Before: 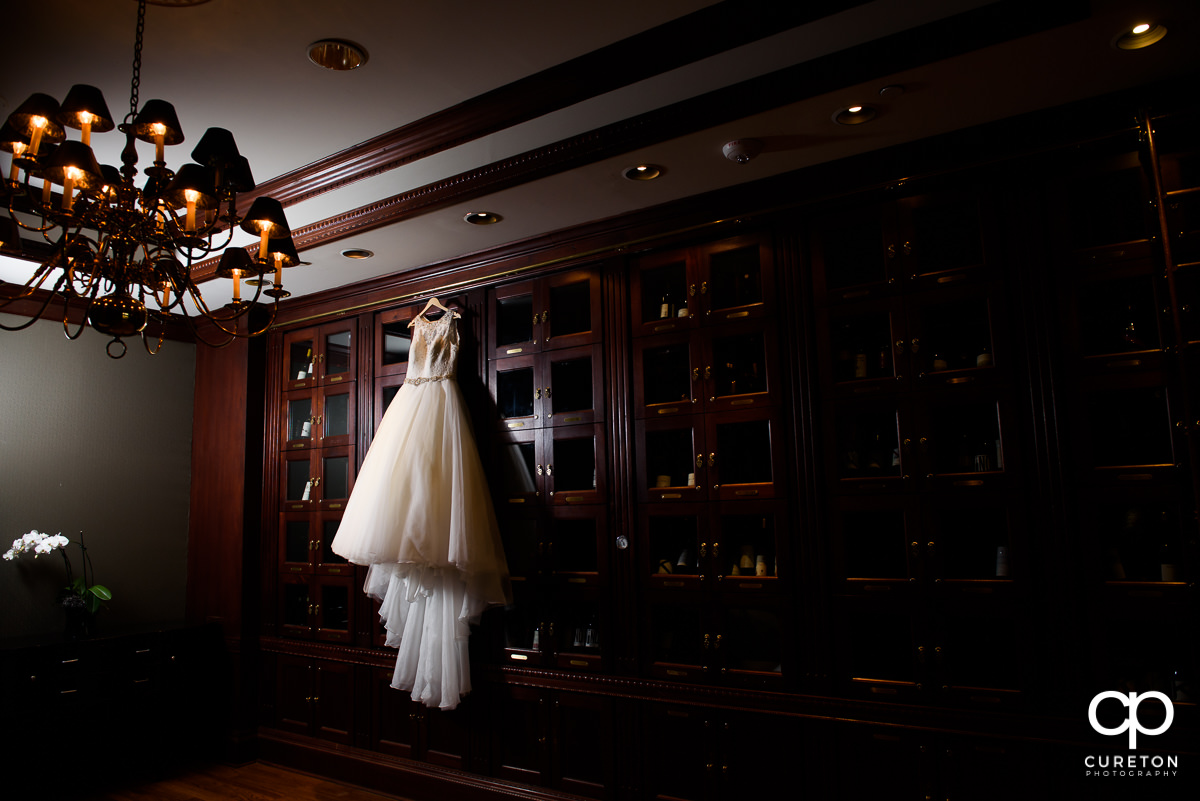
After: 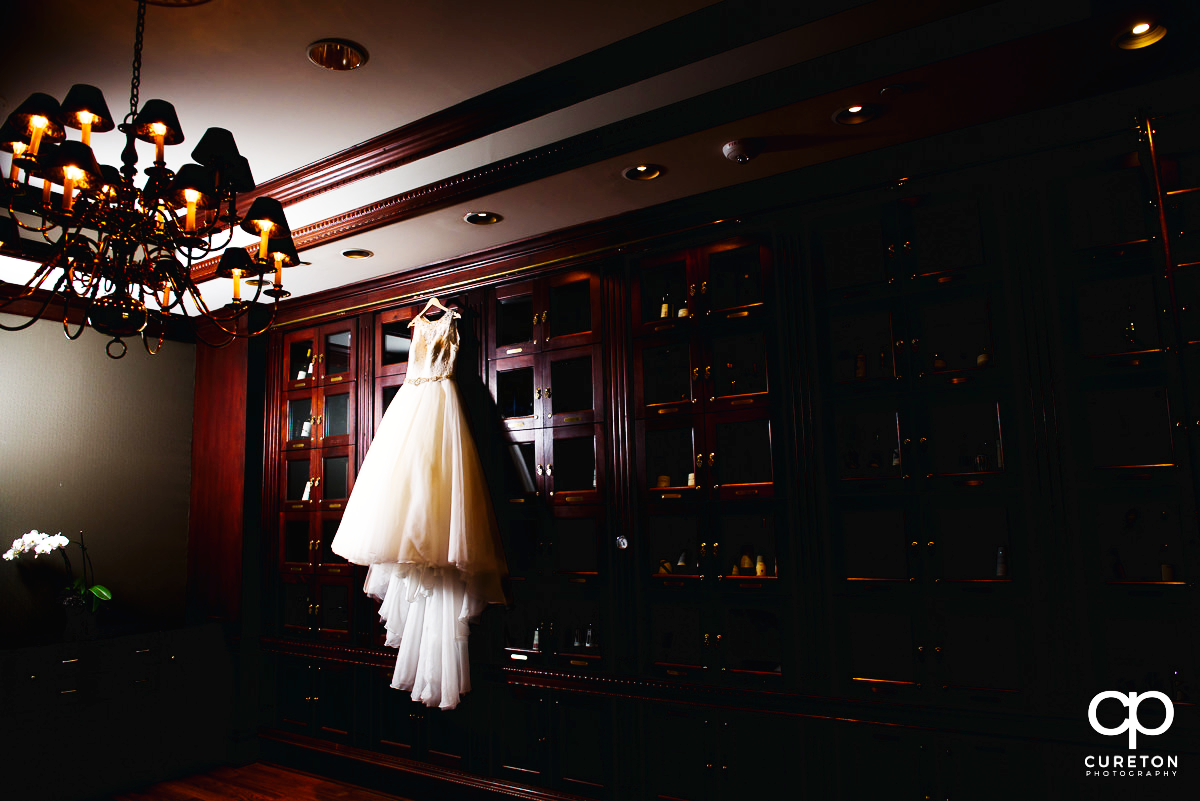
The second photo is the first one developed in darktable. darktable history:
velvia: strength 6.13%
base curve: curves: ch0 [(0, 0.003) (0.001, 0.002) (0.006, 0.004) (0.02, 0.022) (0.048, 0.086) (0.094, 0.234) (0.162, 0.431) (0.258, 0.629) (0.385, 0.8) (0.548, 0.918) (0.751, 0.988) (1, 1)], preserve colors none
